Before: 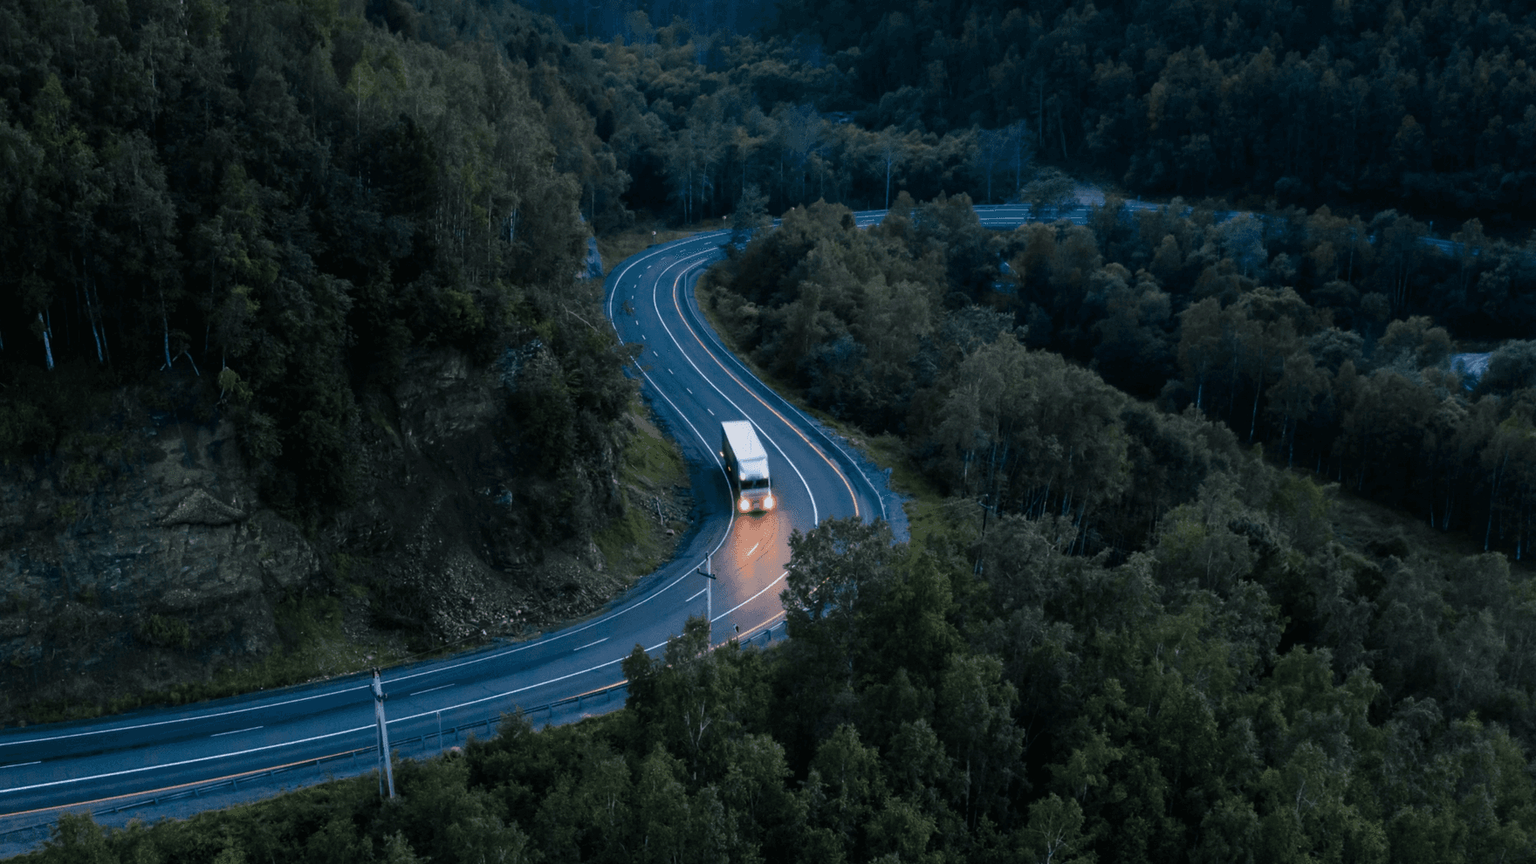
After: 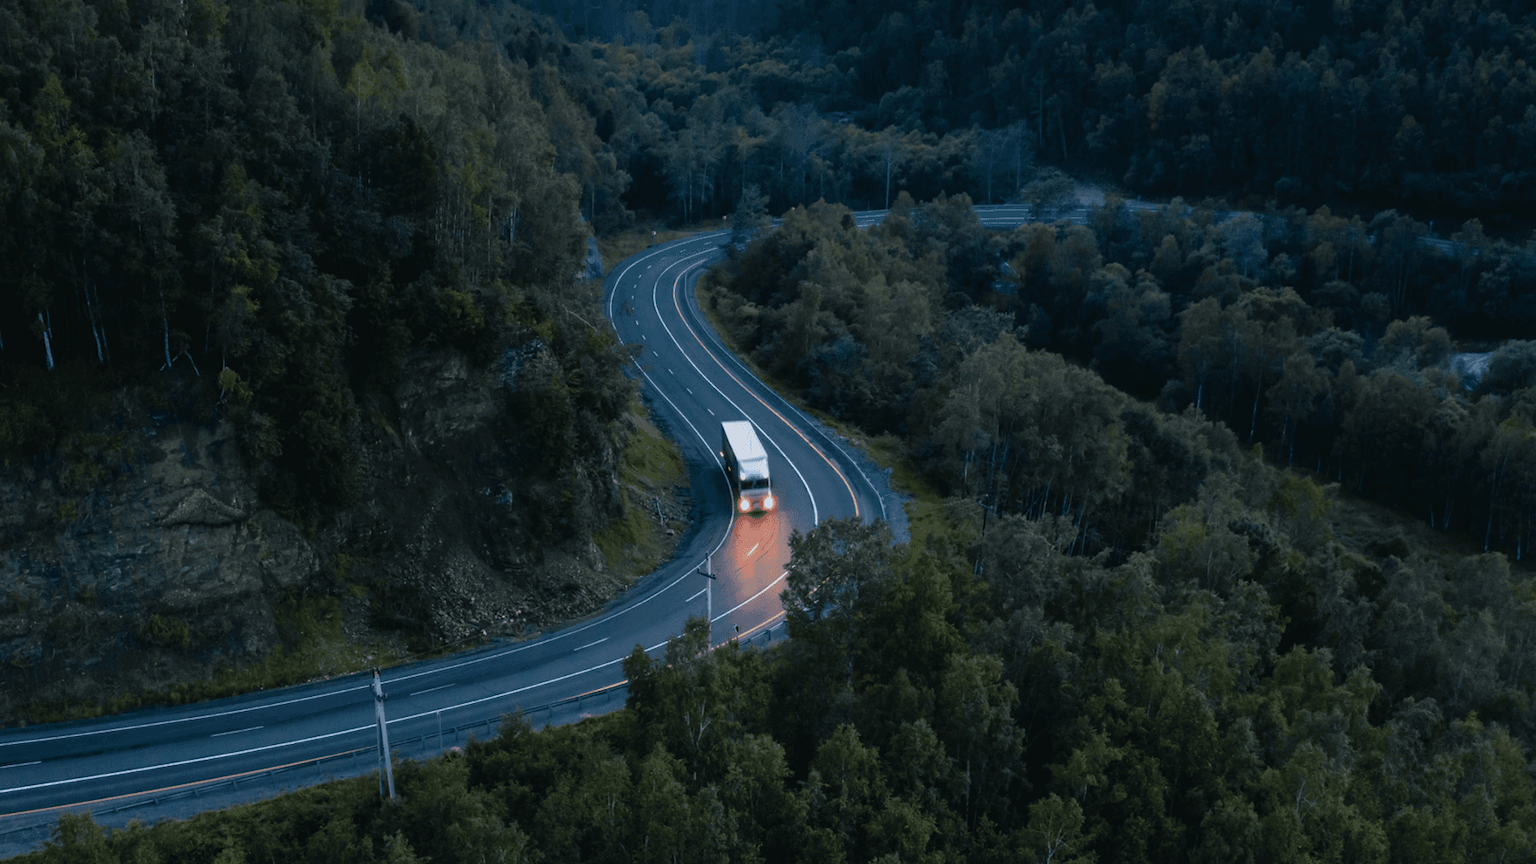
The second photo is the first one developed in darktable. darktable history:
exposure: black level correction 0.001, exposure -0.125 EV, compensate exposure bias true, compensate highlight preservation false
tone curve: curves: ch0 [(0, 0.024) (0.119, 0.146) (0.474, 0.464) (0.718, 0.721) (0.817, 0.839) (1, 0.998)]; ch1 [(0, 0) (0.377, 0.416) (0.439, 0.451) (0.477, 0.477) (0.501, 0.497) (0.538, 0.544) (0.58, 0.602) (0.664, 0.676) (0.783, 0.804) (1, 1)]; ch2 [(0, 0) (0.38, 0.405) (0.463, 0.456) (0.498, 0.497) (0.524, 0.535) (0.578, 0.576) (0.648, 0.665) (1, 1)], color space Lab, independent channels, preserve colors none
